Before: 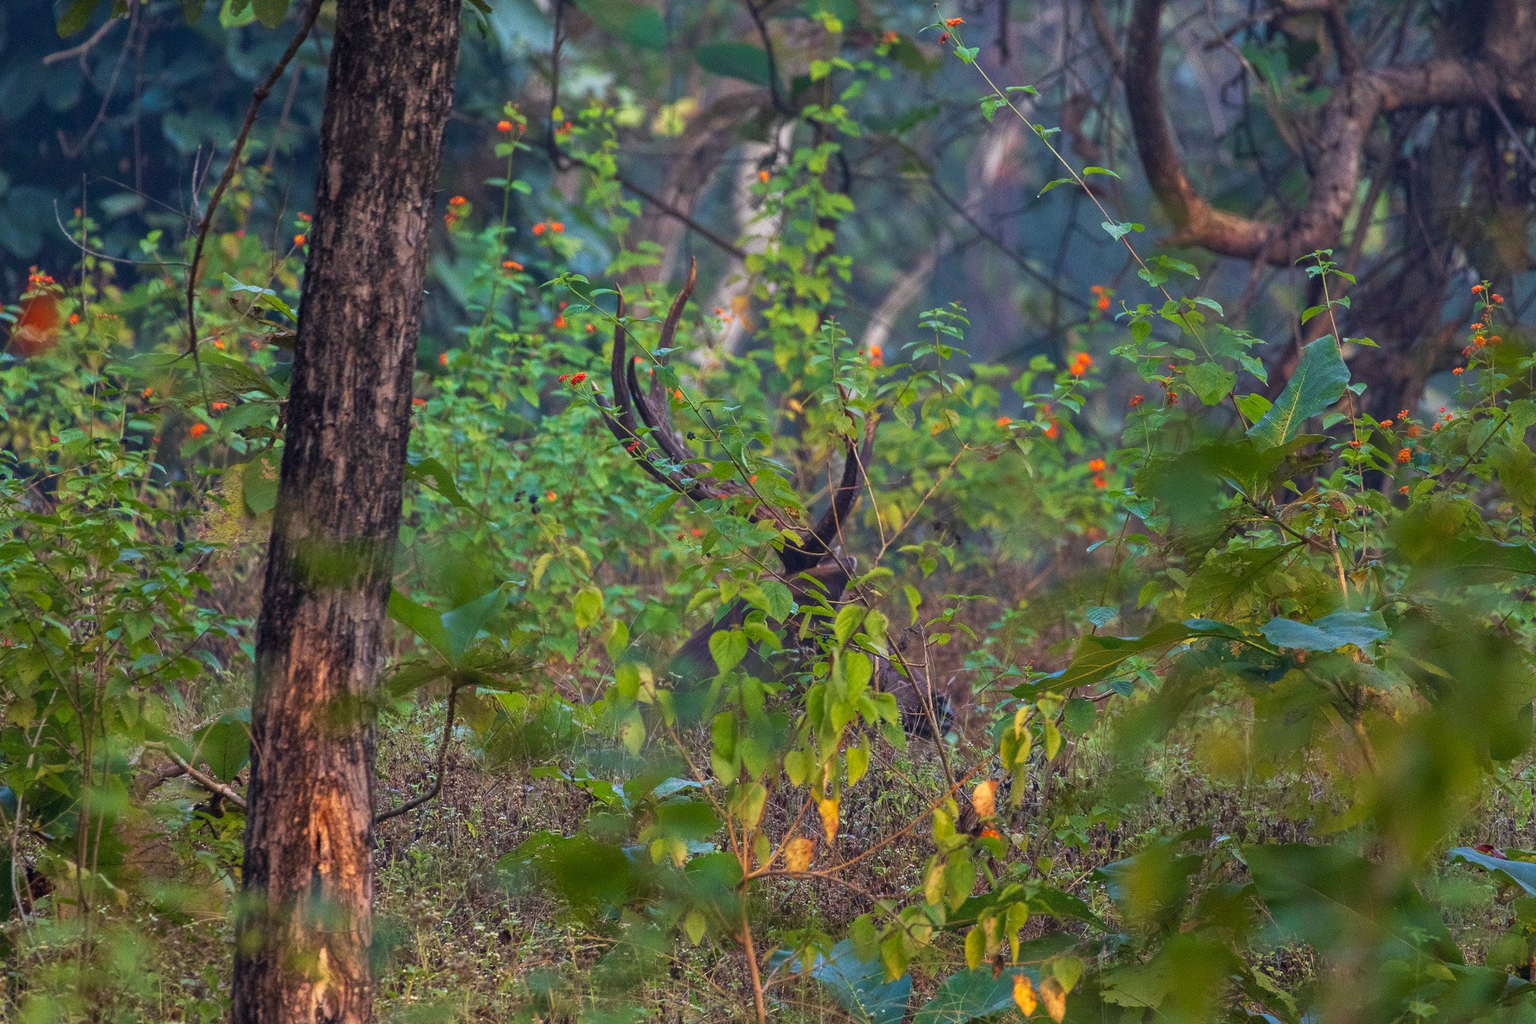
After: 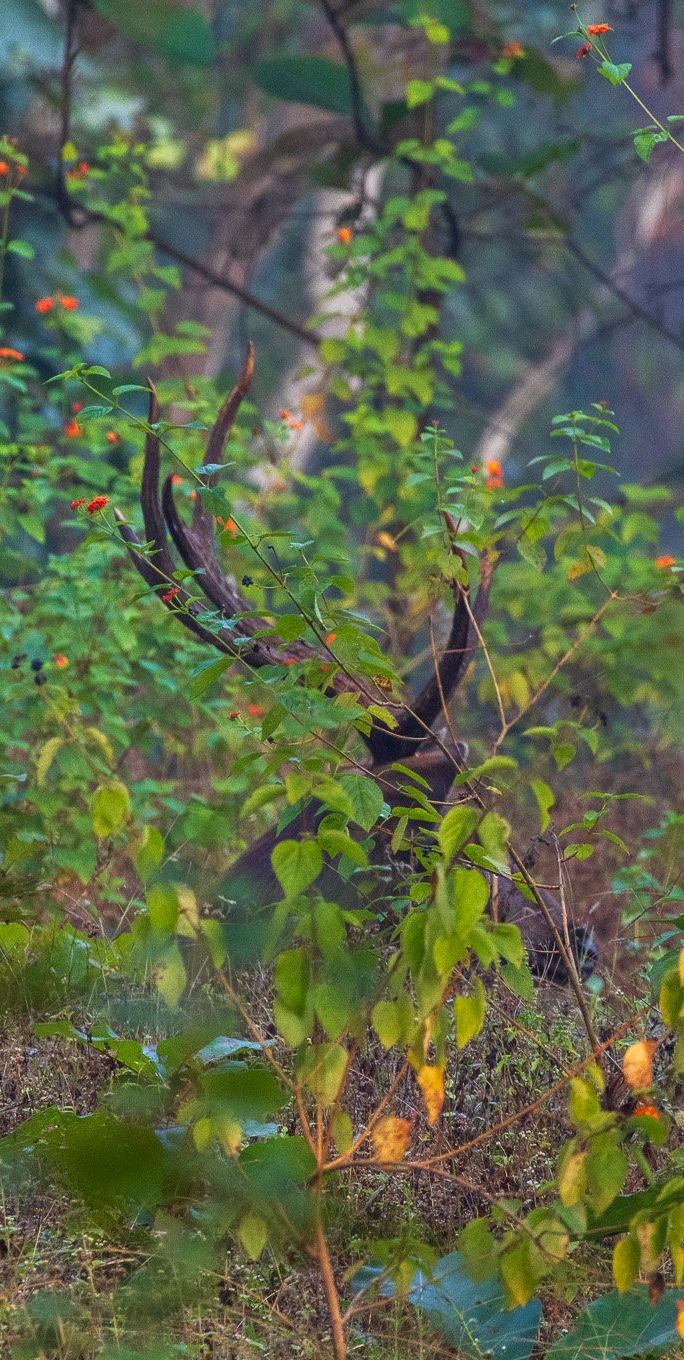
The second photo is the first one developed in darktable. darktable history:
crop: left 32.953%, right 33.637%
base curve: curves: ch0 [(0, 0) (0.303, 0.277) (1, 1)], preserve colors none
